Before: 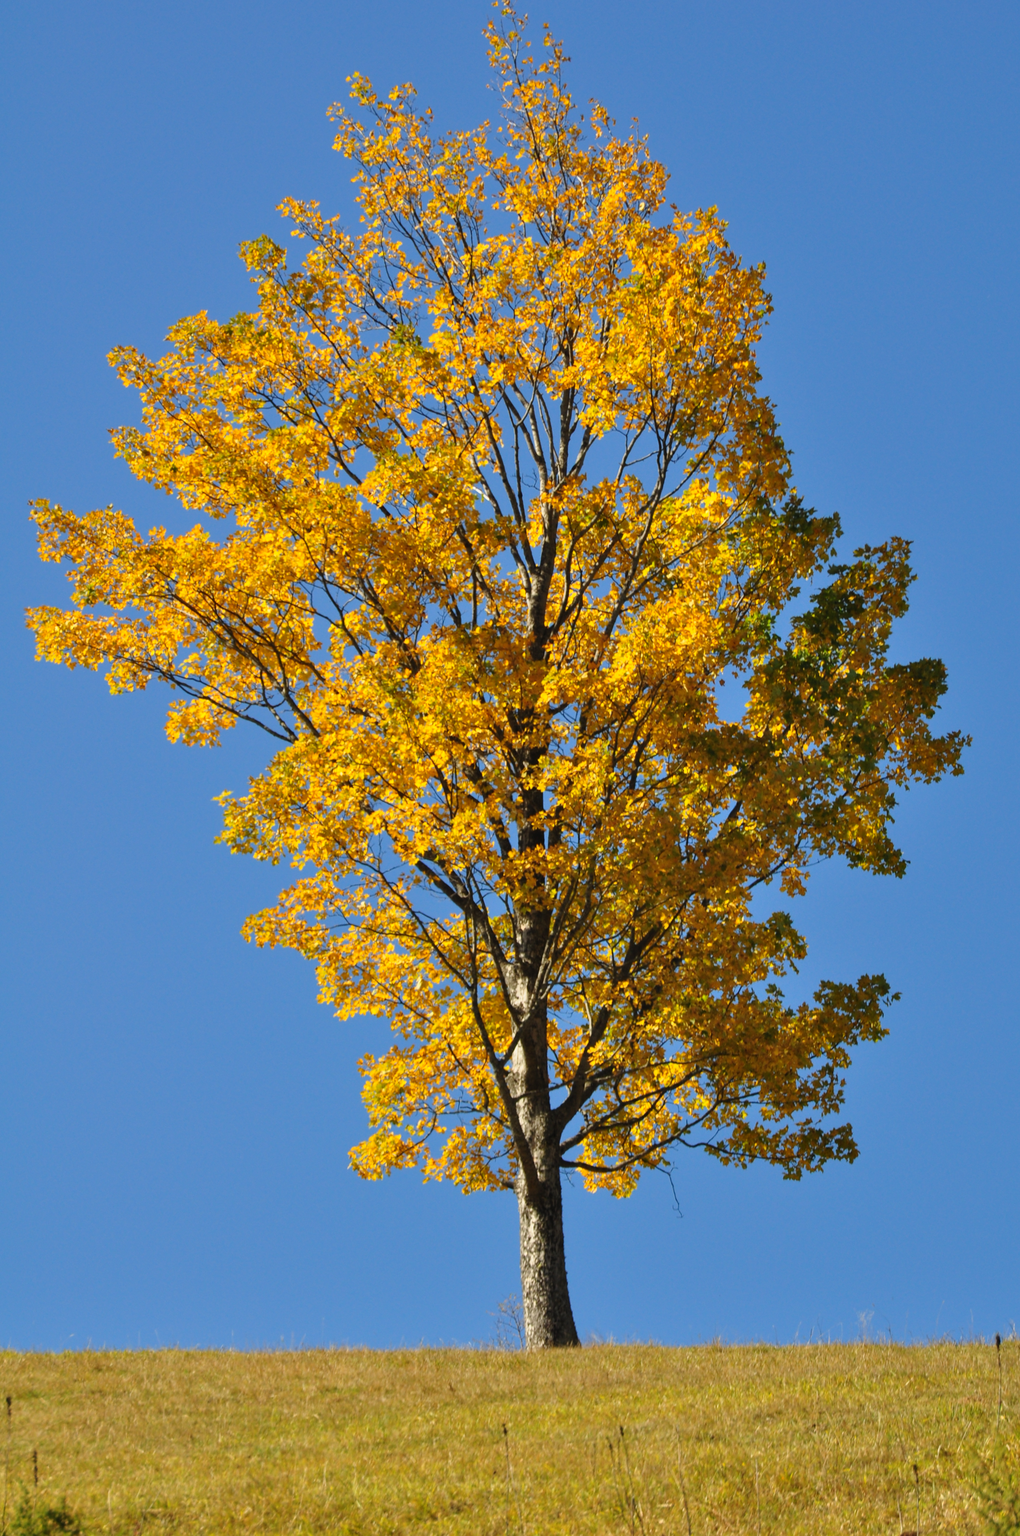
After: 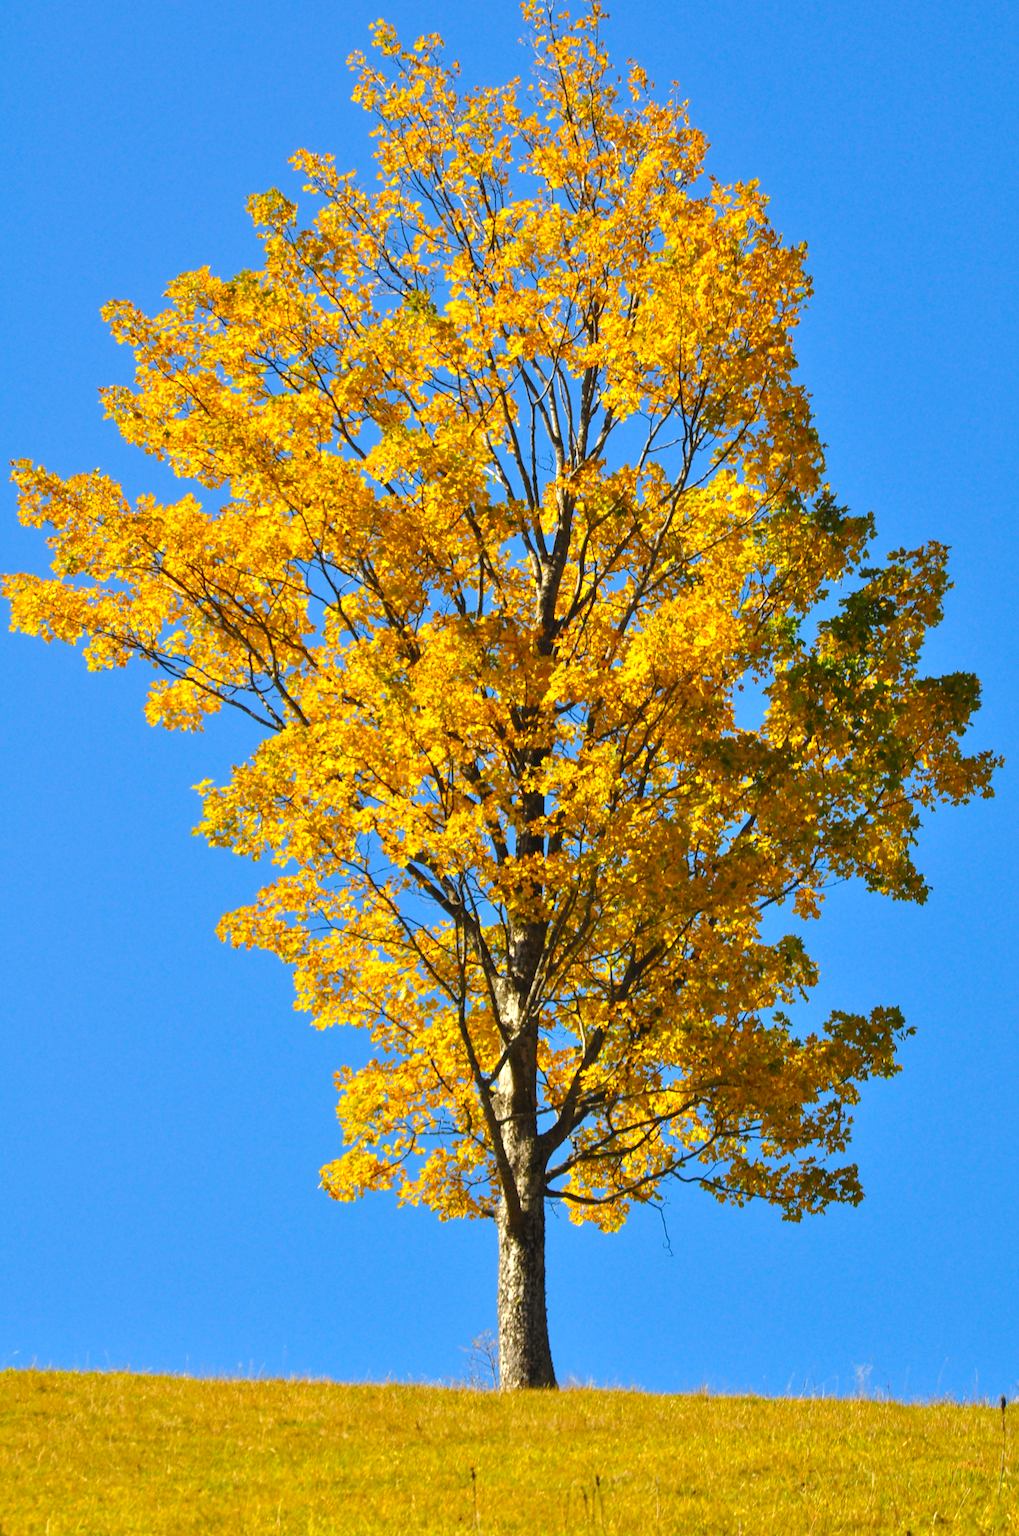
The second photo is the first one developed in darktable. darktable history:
crop and rotate: angle -2.6°
exposure: black level correction 0, exposure 0.499 EV, compensate exposure bias true, compensate highlight preservation false
color balance rgb: highlights gain › chroma 0.229%, highlights gain › hue 330.06°, perceptual saturation grading › global saturation 30.906%, global vibrance 9.648%
